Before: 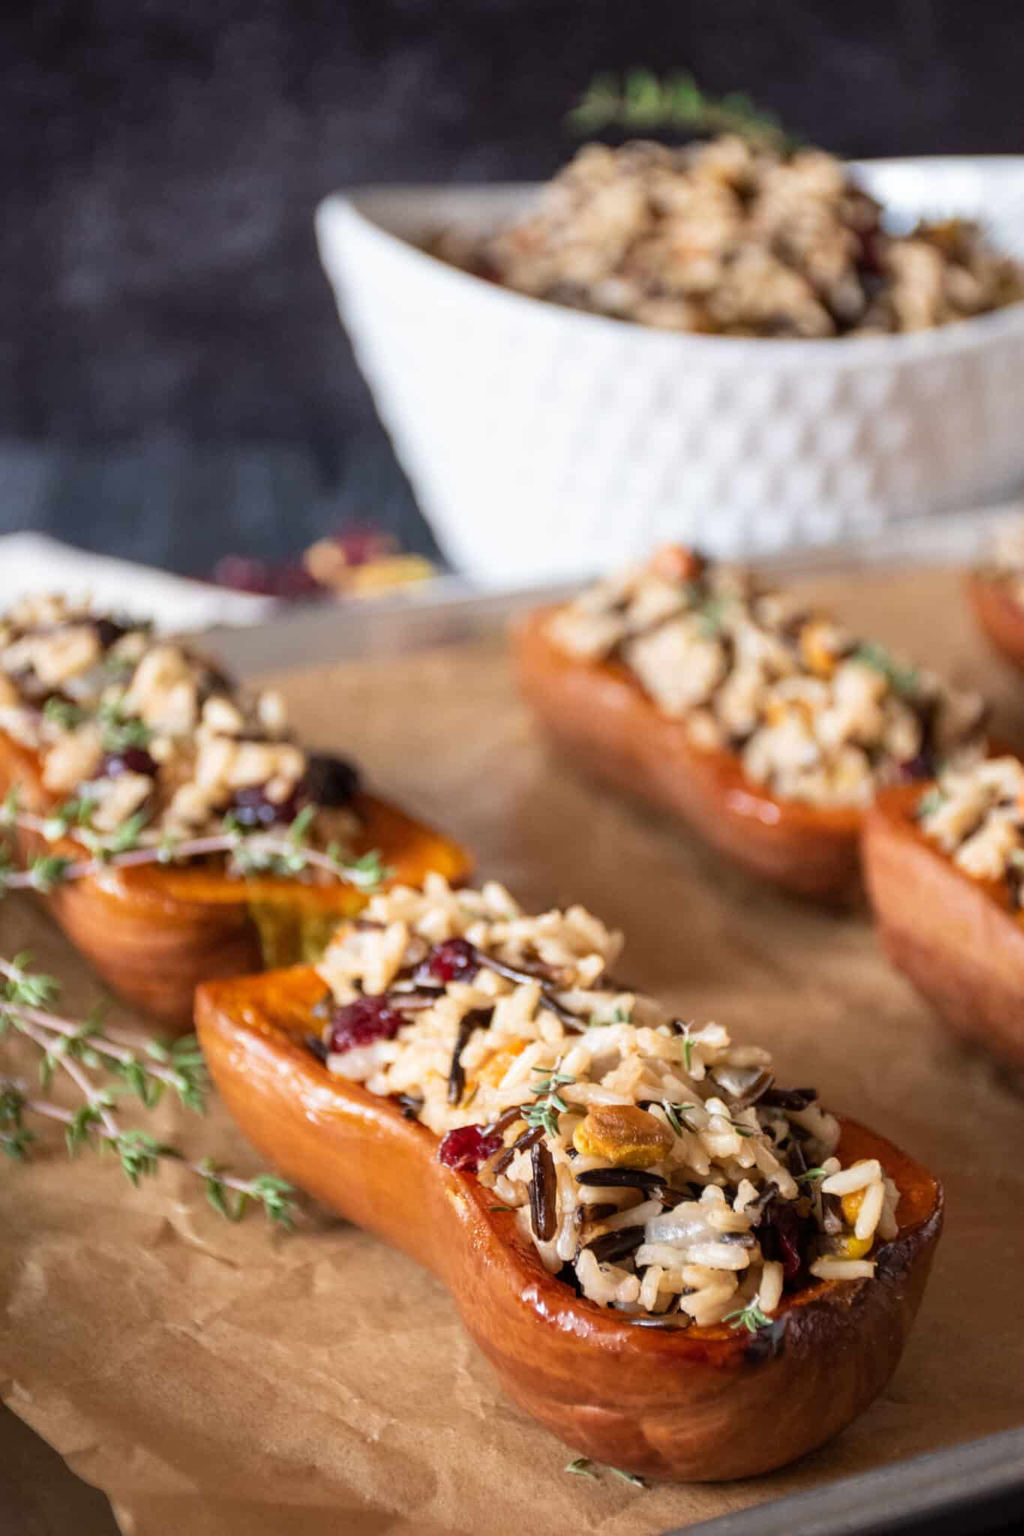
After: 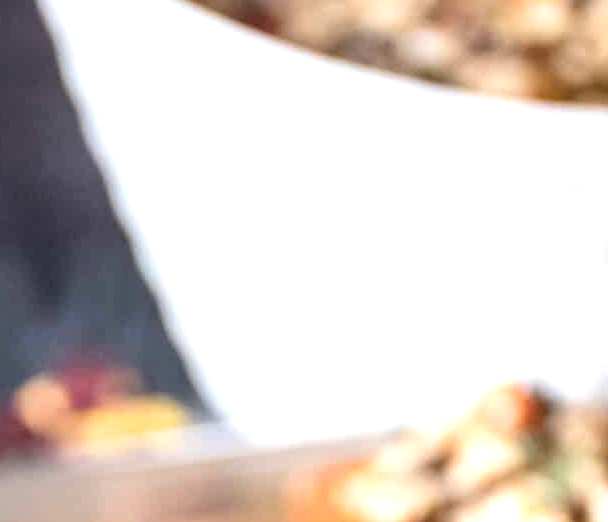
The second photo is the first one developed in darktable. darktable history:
crop: left 28.647%, top 16.821%, right 26.741%, bottom 57.679%
exposure: black level correction 0, exposure 0.69 EV, compensate exposure bias true, compensate highlight preservation false
